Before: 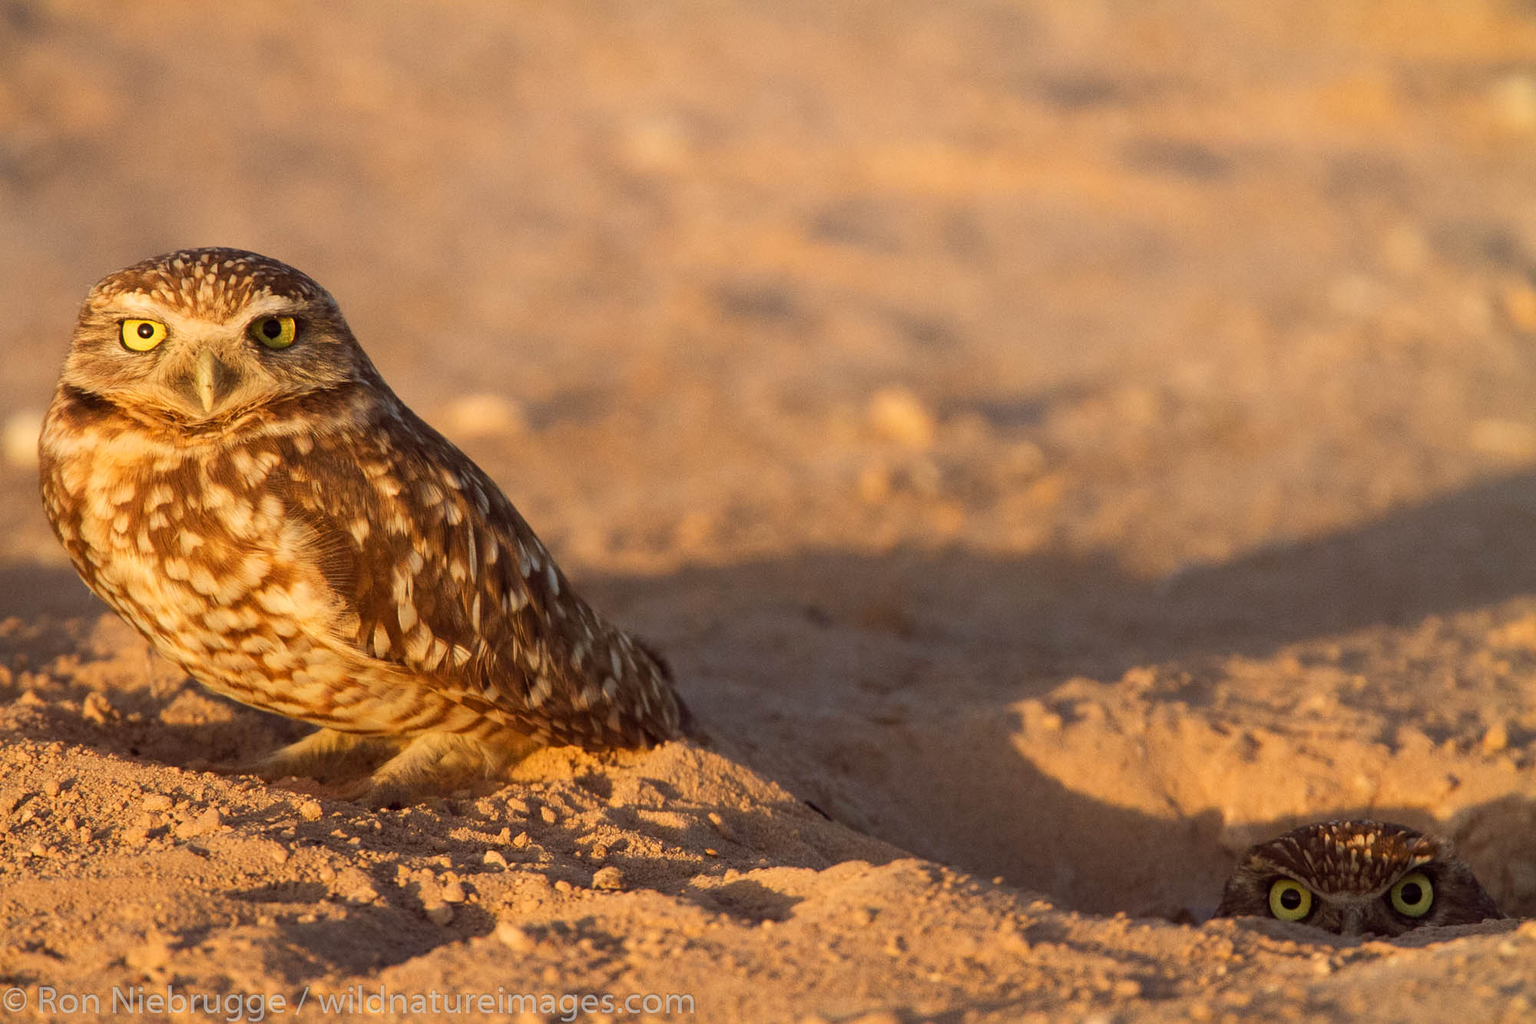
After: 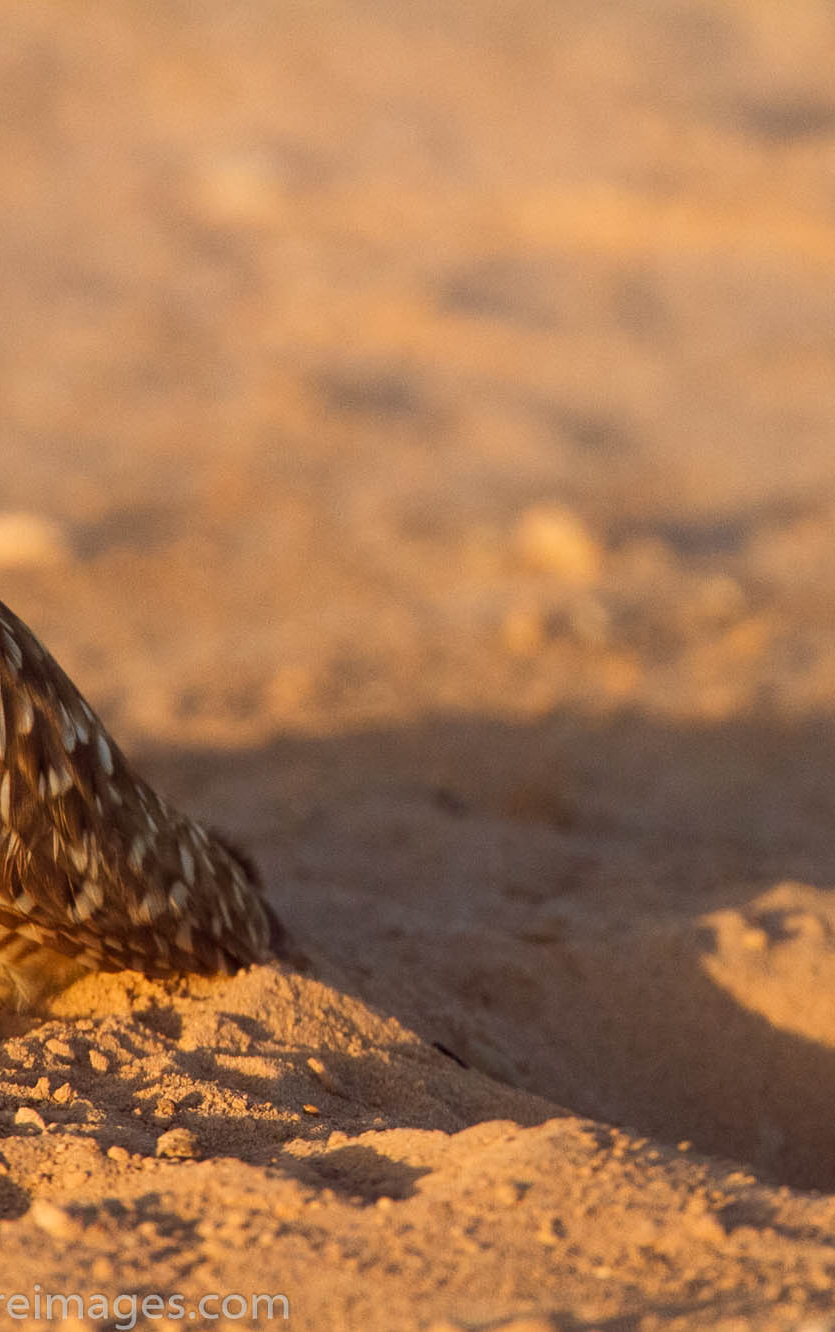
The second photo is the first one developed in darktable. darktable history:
crop: left 30.799%, right 27.433%
